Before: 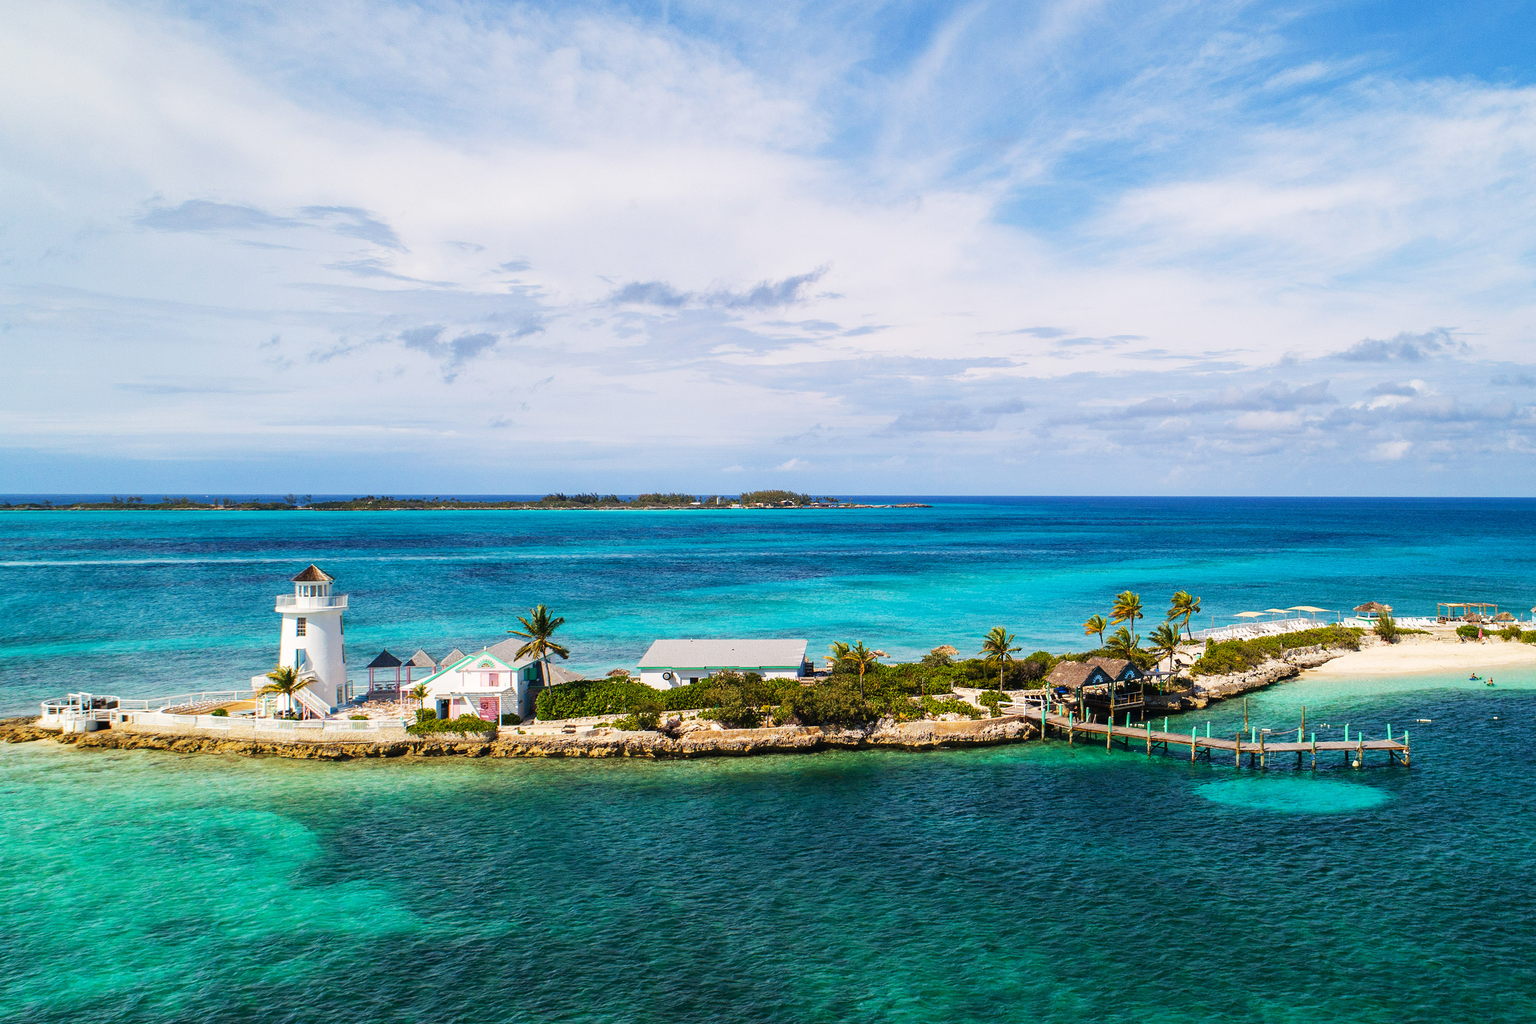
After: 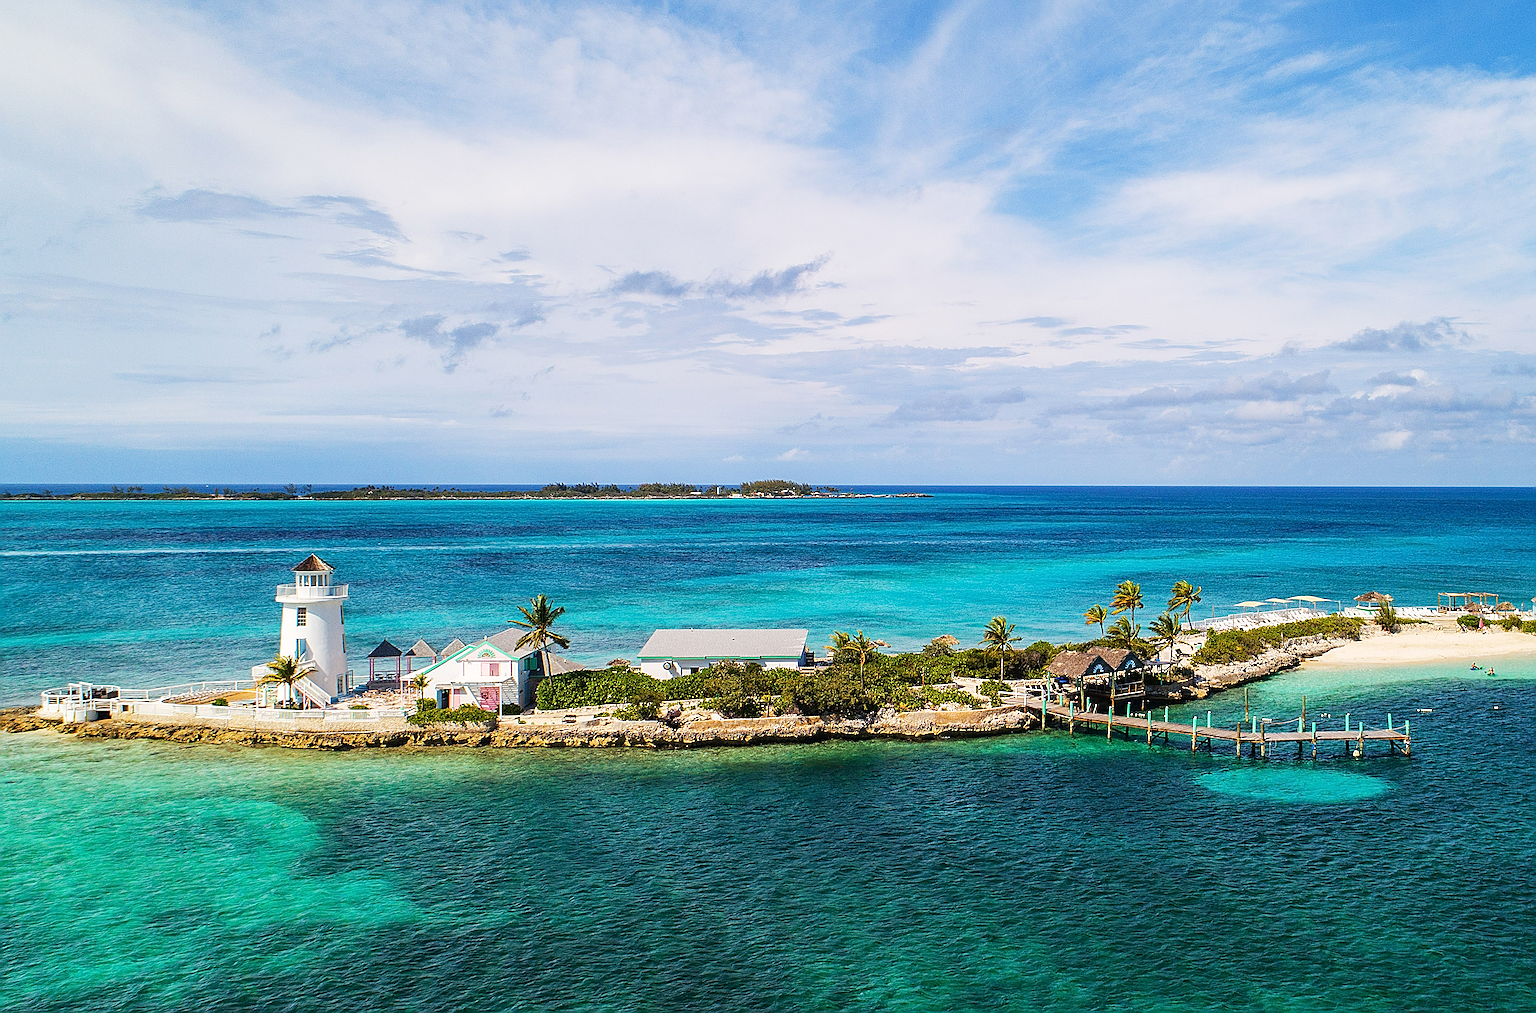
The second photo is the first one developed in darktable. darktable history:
sharpen: radius 1.685, amount 1.294
crop: top 1.049%, right 0.001%
shadows and highlights: radius 334.93, shadows 63.48, highlights 6.06, compress 87.7%, highlights color adjustment 39.73%, soften with gaussian
